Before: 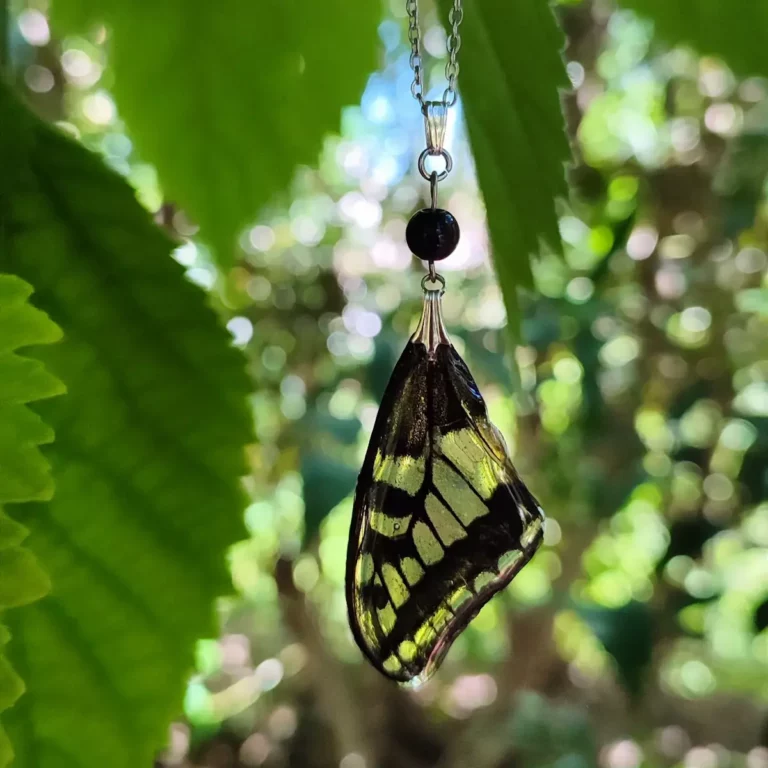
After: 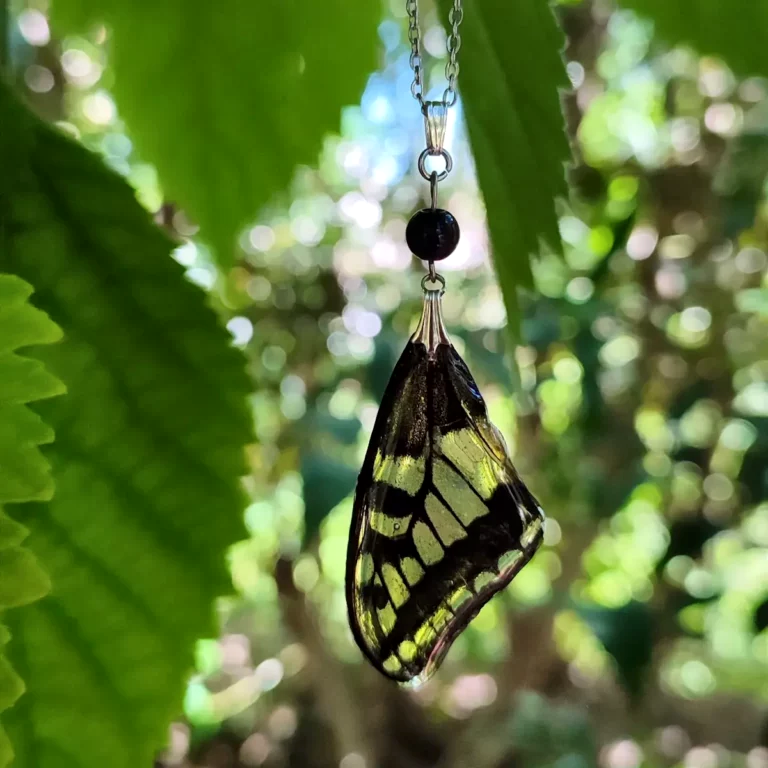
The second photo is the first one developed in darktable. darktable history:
local contrast: mode bilateral grid, contrast 19, coarseness 49, detail 130%, midtone range 0.2
